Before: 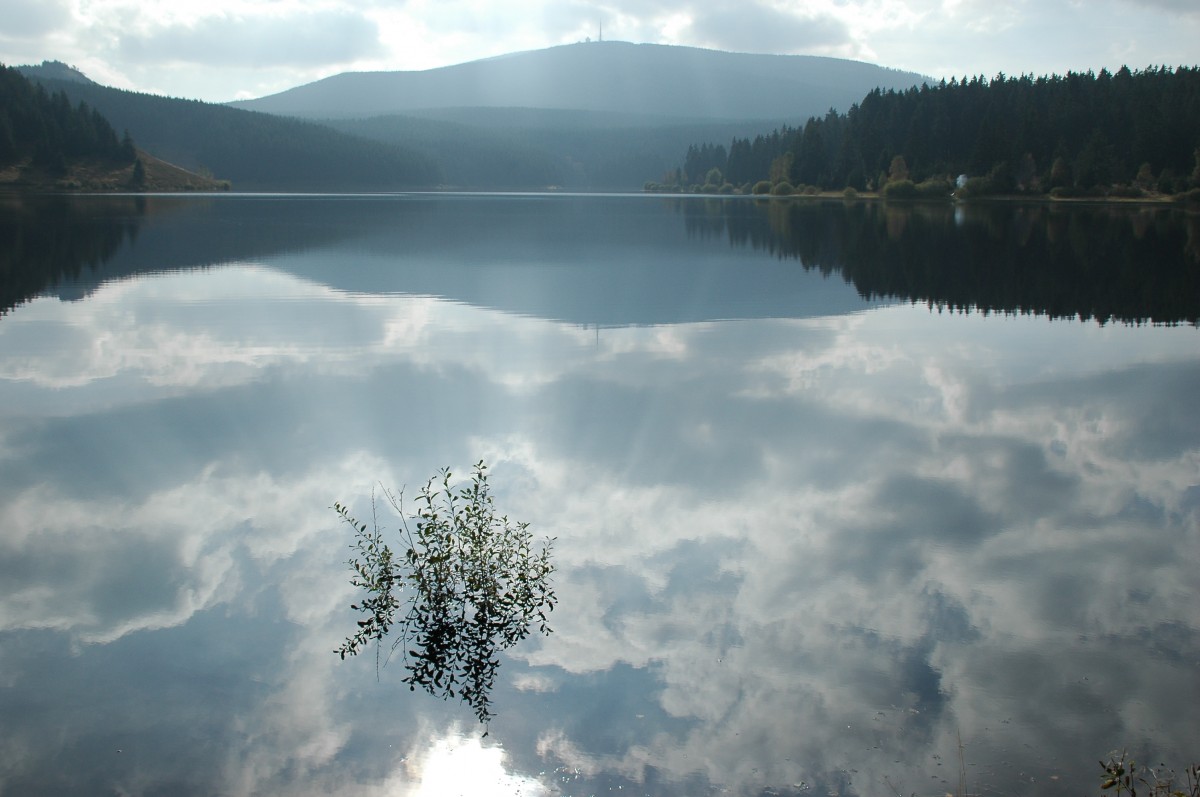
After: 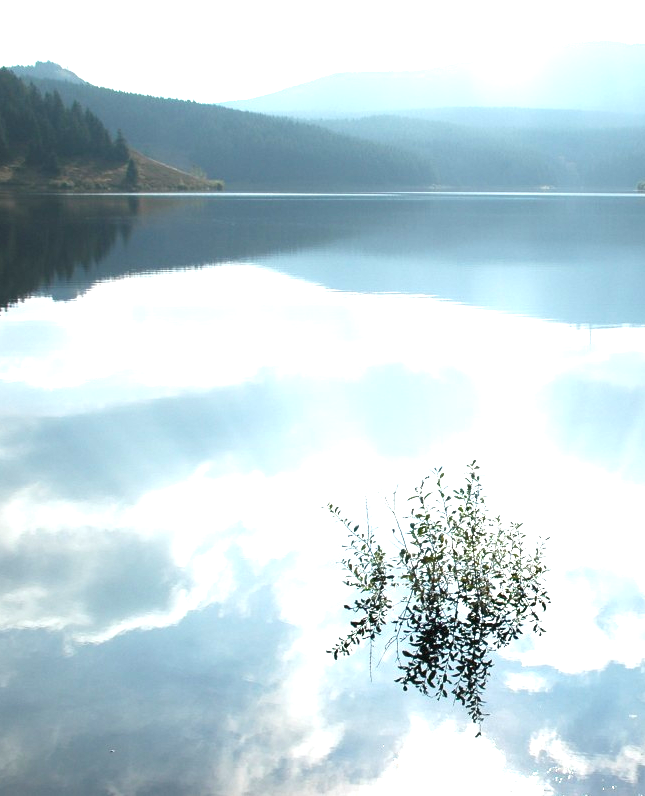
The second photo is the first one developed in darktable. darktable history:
crop: left 0.587%, right 45.588%, bottom 0.086%
exposure: black level correction 0, exposure 1.45 EV, compensate exposure bias true, compensate highlight preservation false
